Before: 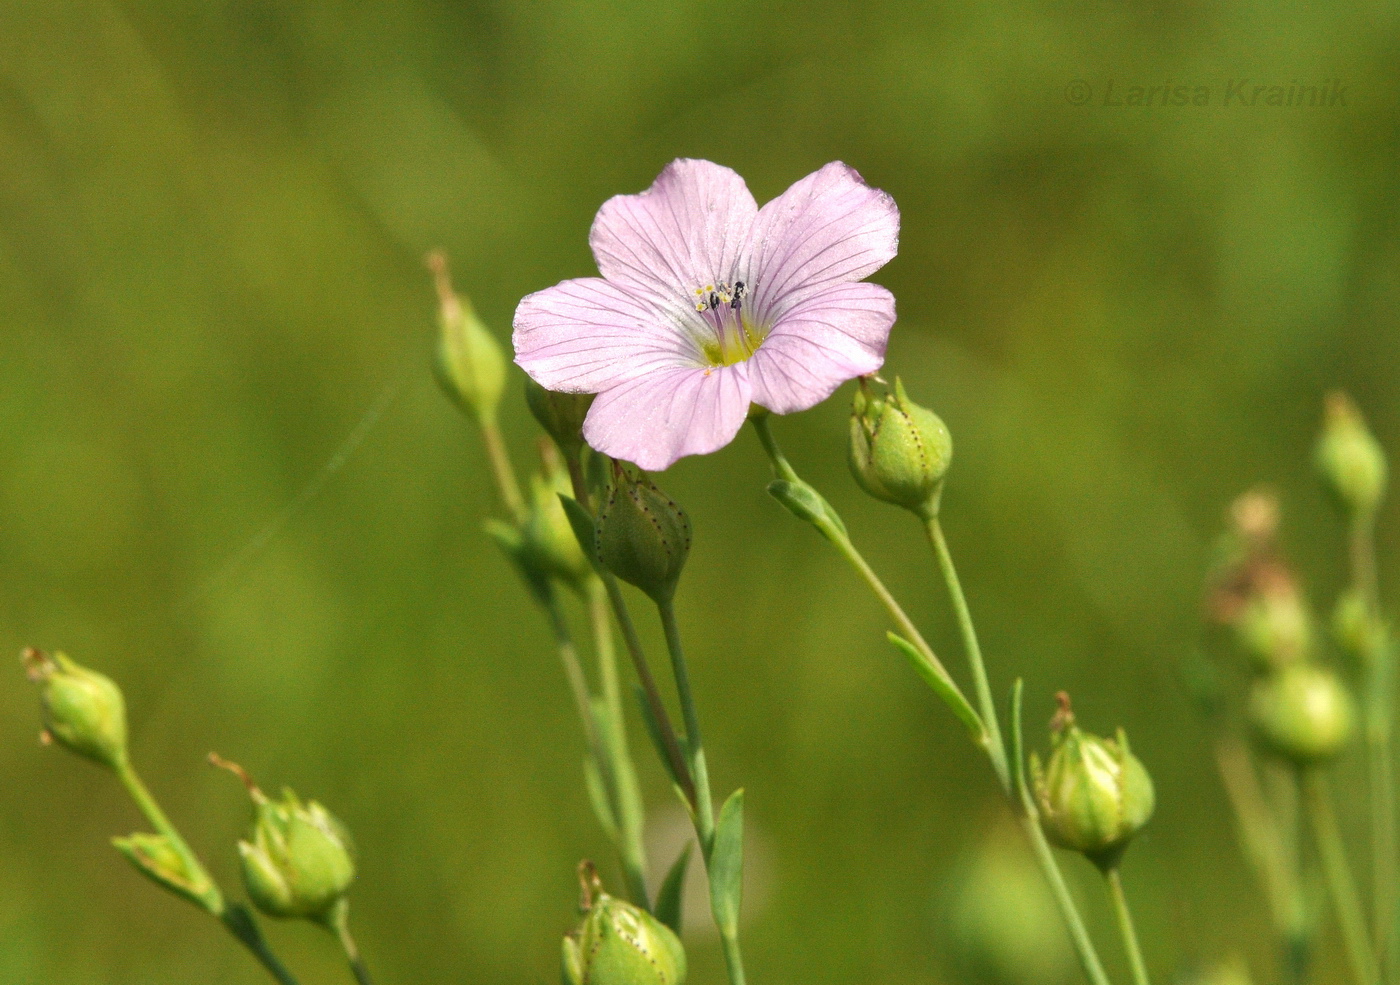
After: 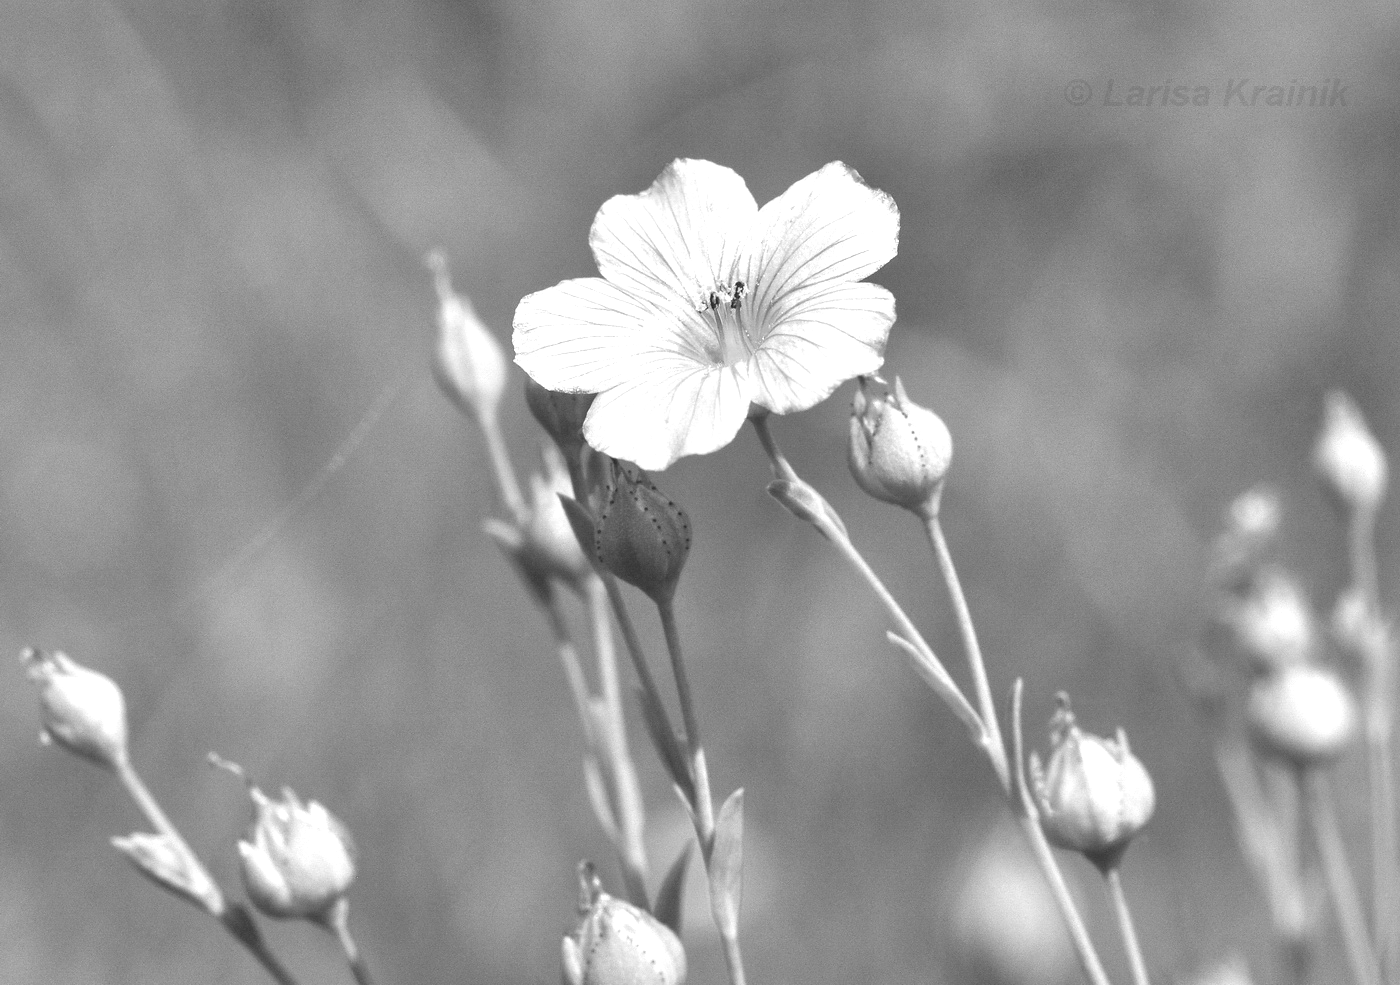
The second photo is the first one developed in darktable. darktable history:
monochrome: a -92.57, b 58.91
exposure: black level correction 0, exposure 0.9 EV, compensate highlight preservation false
